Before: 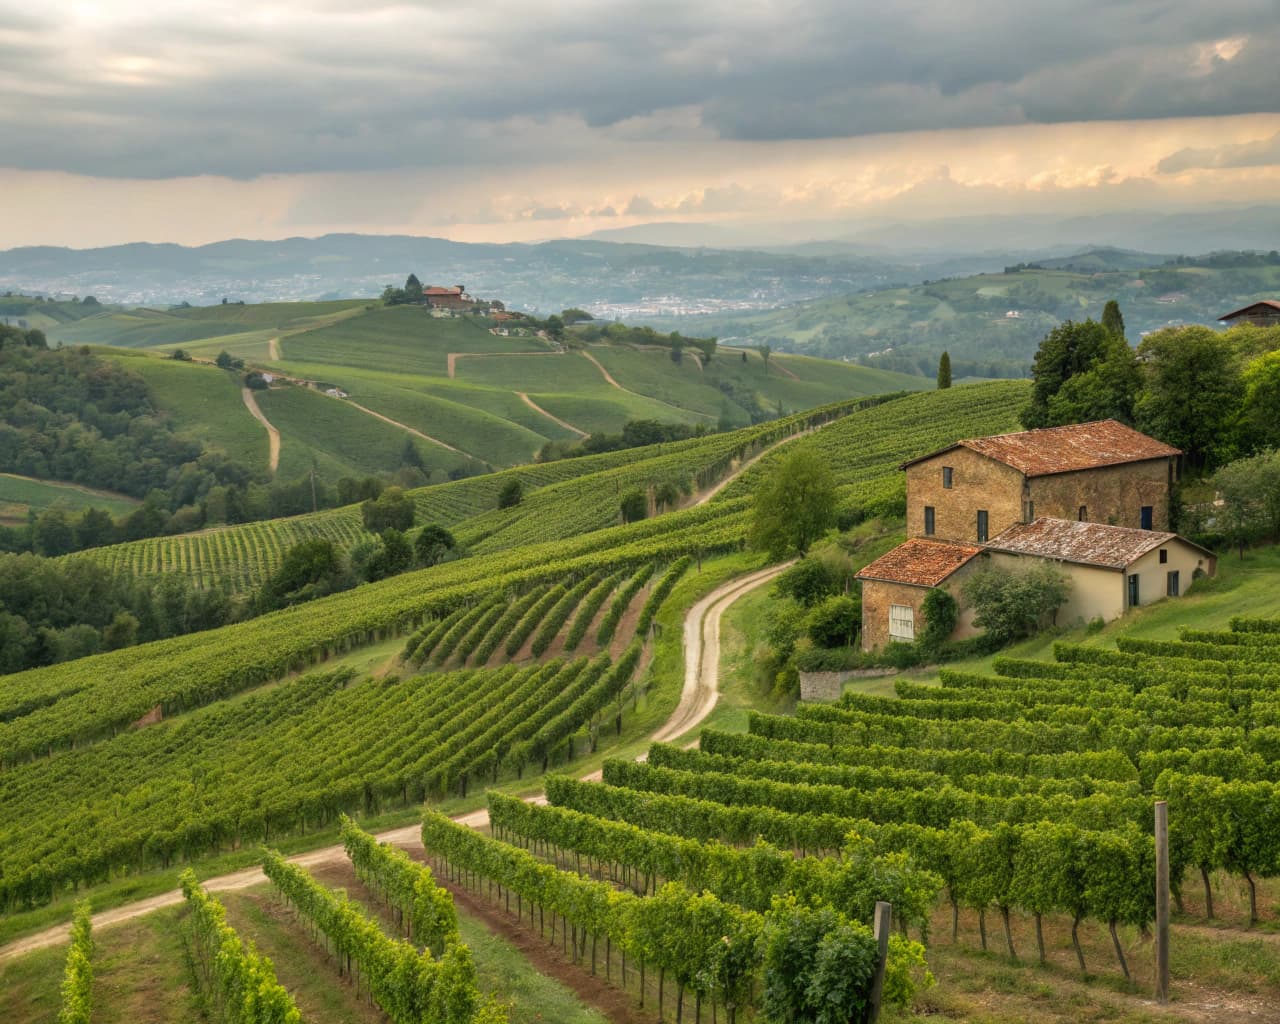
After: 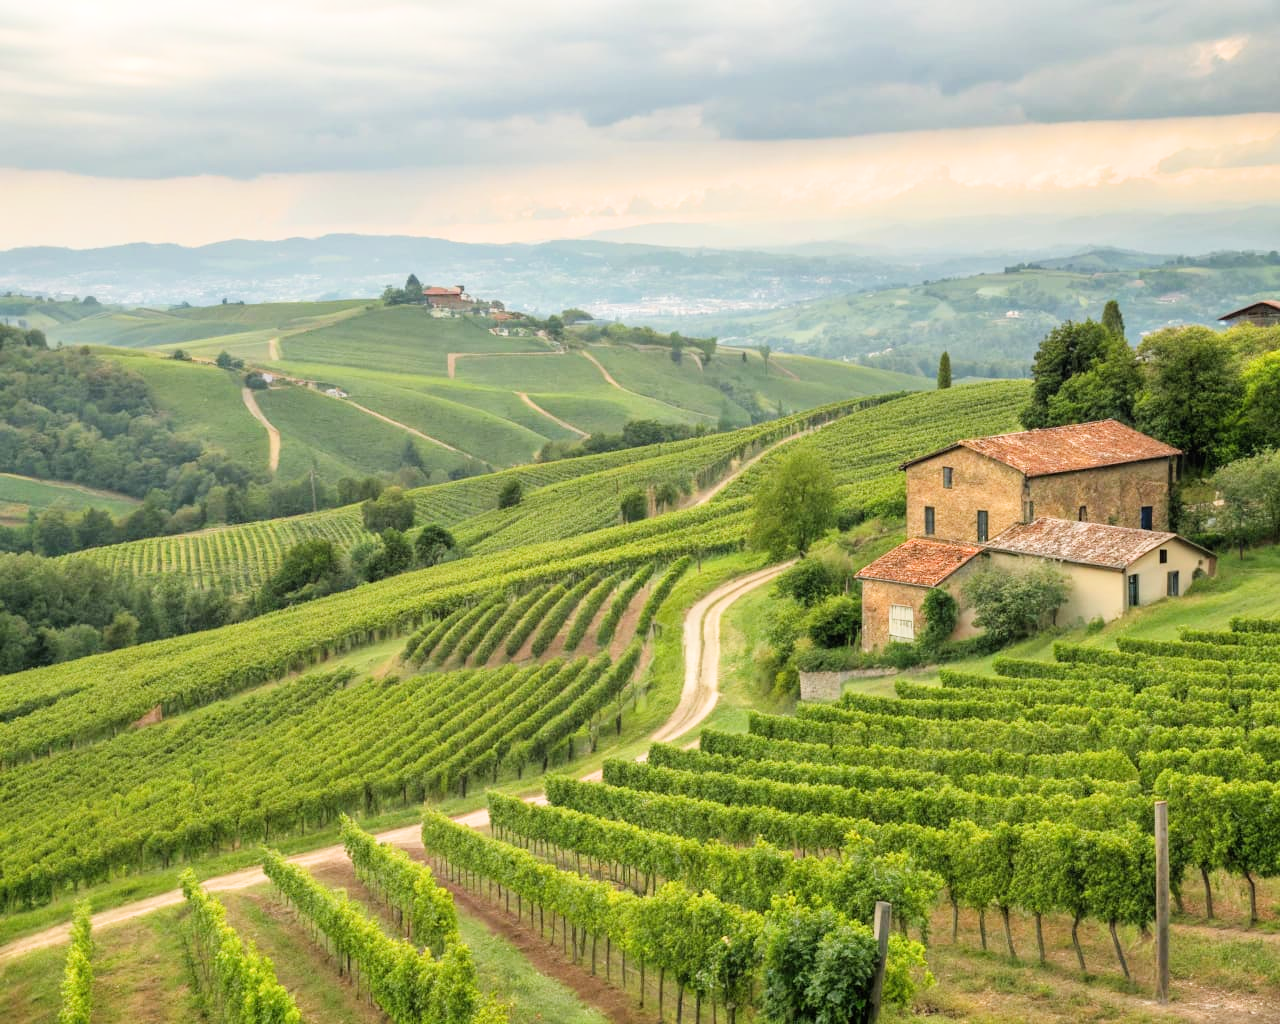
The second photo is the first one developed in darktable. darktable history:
exposure: black level correction 0, exposure 1.2 EV, compensate exposure bias true, compensate highlight preservation false
filmic rgb: black relative exposure -8.15 EV, white relative exposure 3.76 EV, hardness 4.46
